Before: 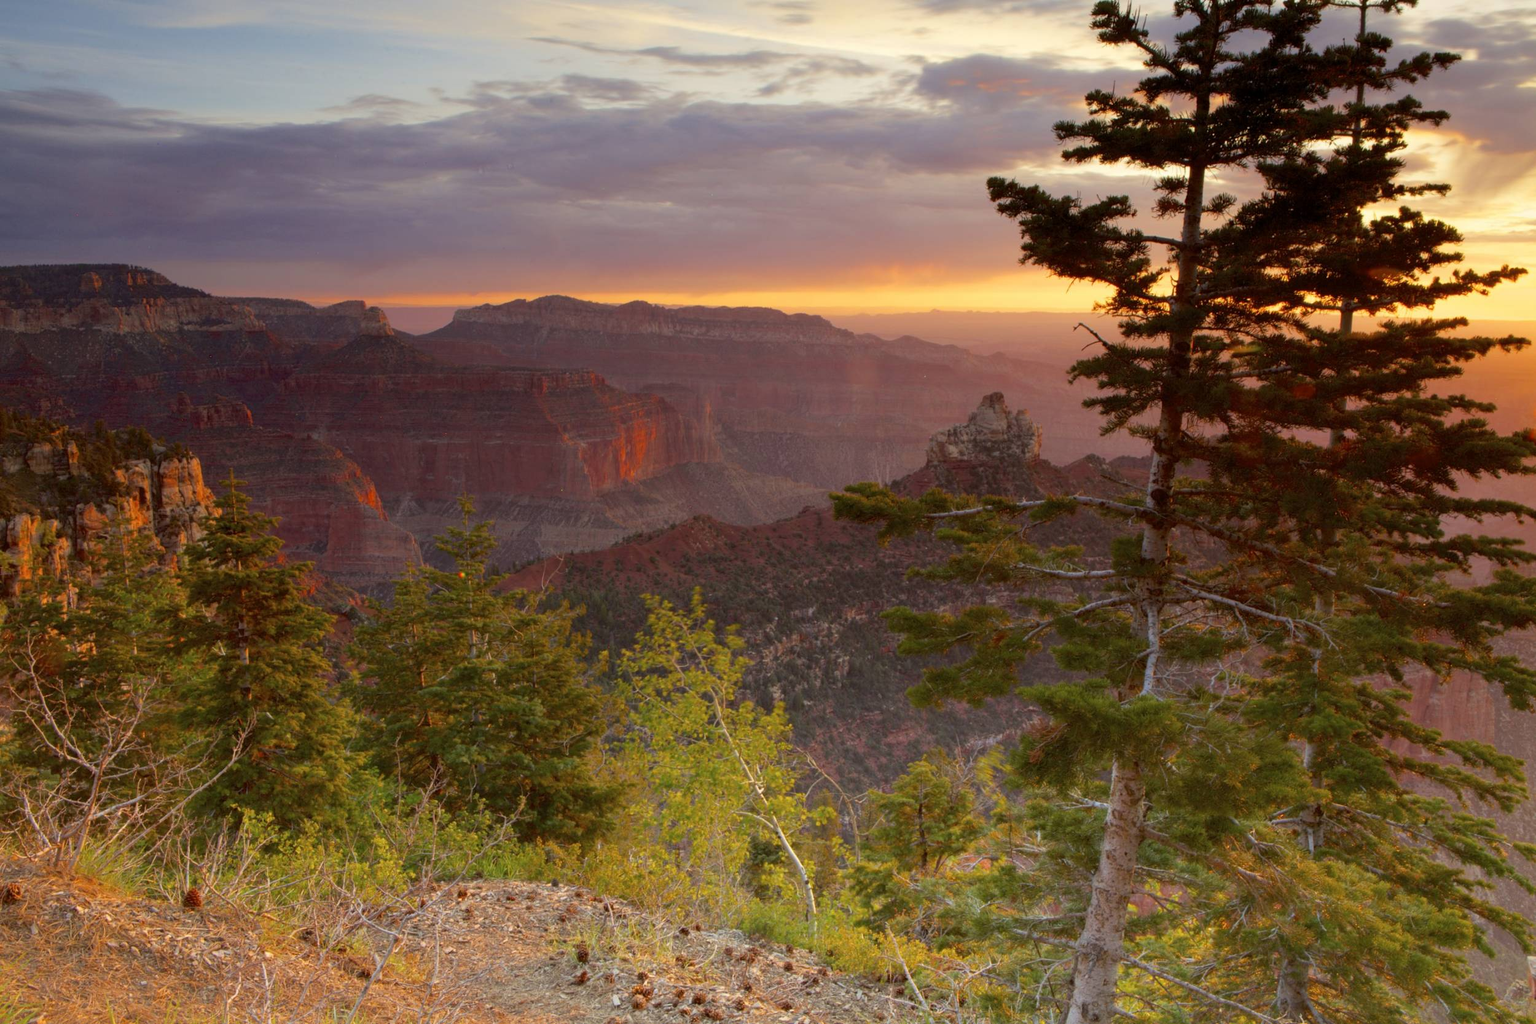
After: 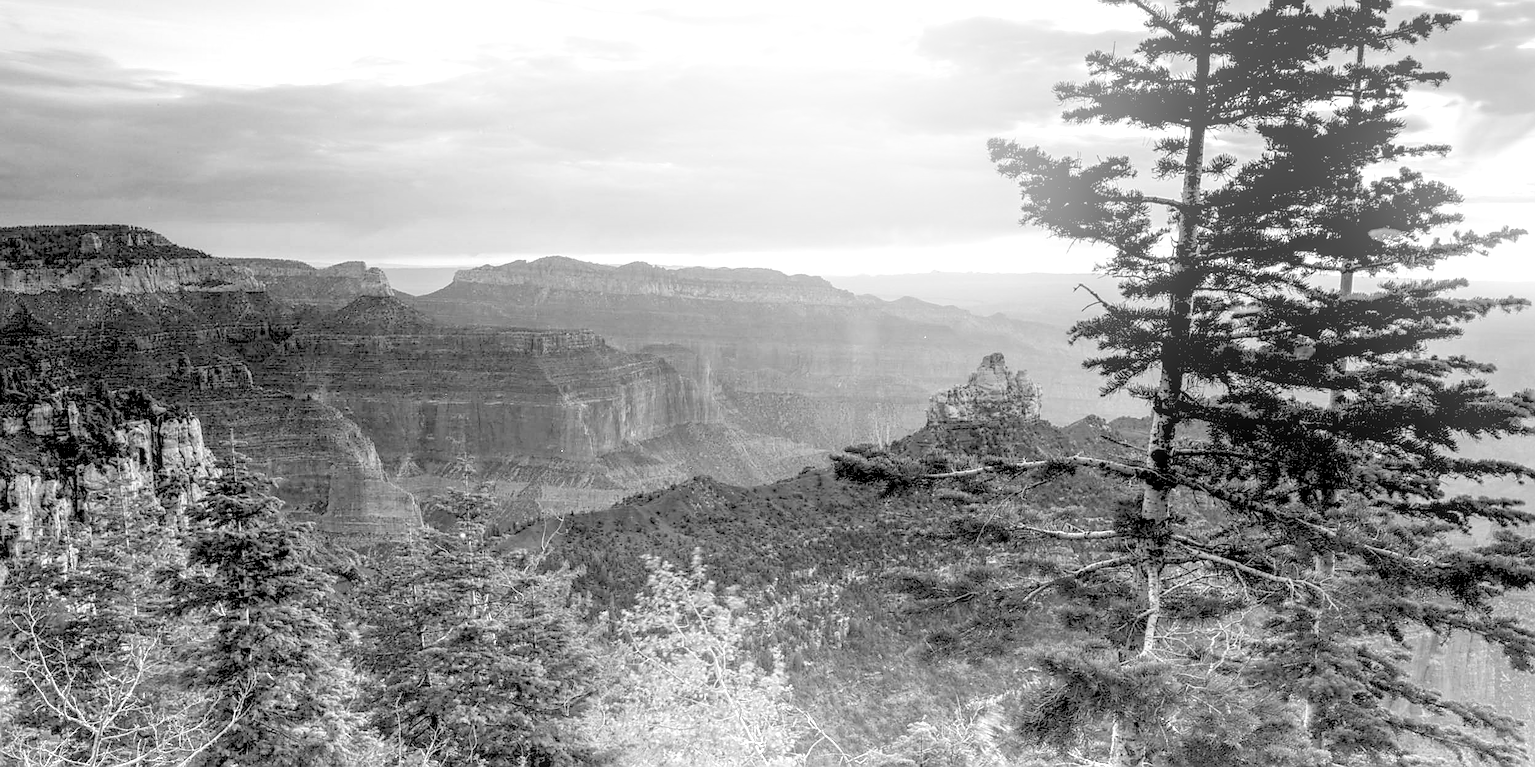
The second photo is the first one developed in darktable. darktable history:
local contrast: highlights 0%, shadows 0%, detail 182%
color balance rgb: perceptual saturation grading › global saturation 34.05%, global vibrance 5.56%
exposure: black level correction 0, exposure 1.015 EV, compensate exposure bias true, compensate highlight preservation false
crop: top 3.857%, bottom 21.132%
monochrome: on, module defaults
rgb levels: levels [[0.027, 0.429, 0.996], [0, 0.5, 1], [0, 0.5, 1]]
bloom: size 40%
sharpen: radius 1.4, amount 1.25, threshold 0.7
